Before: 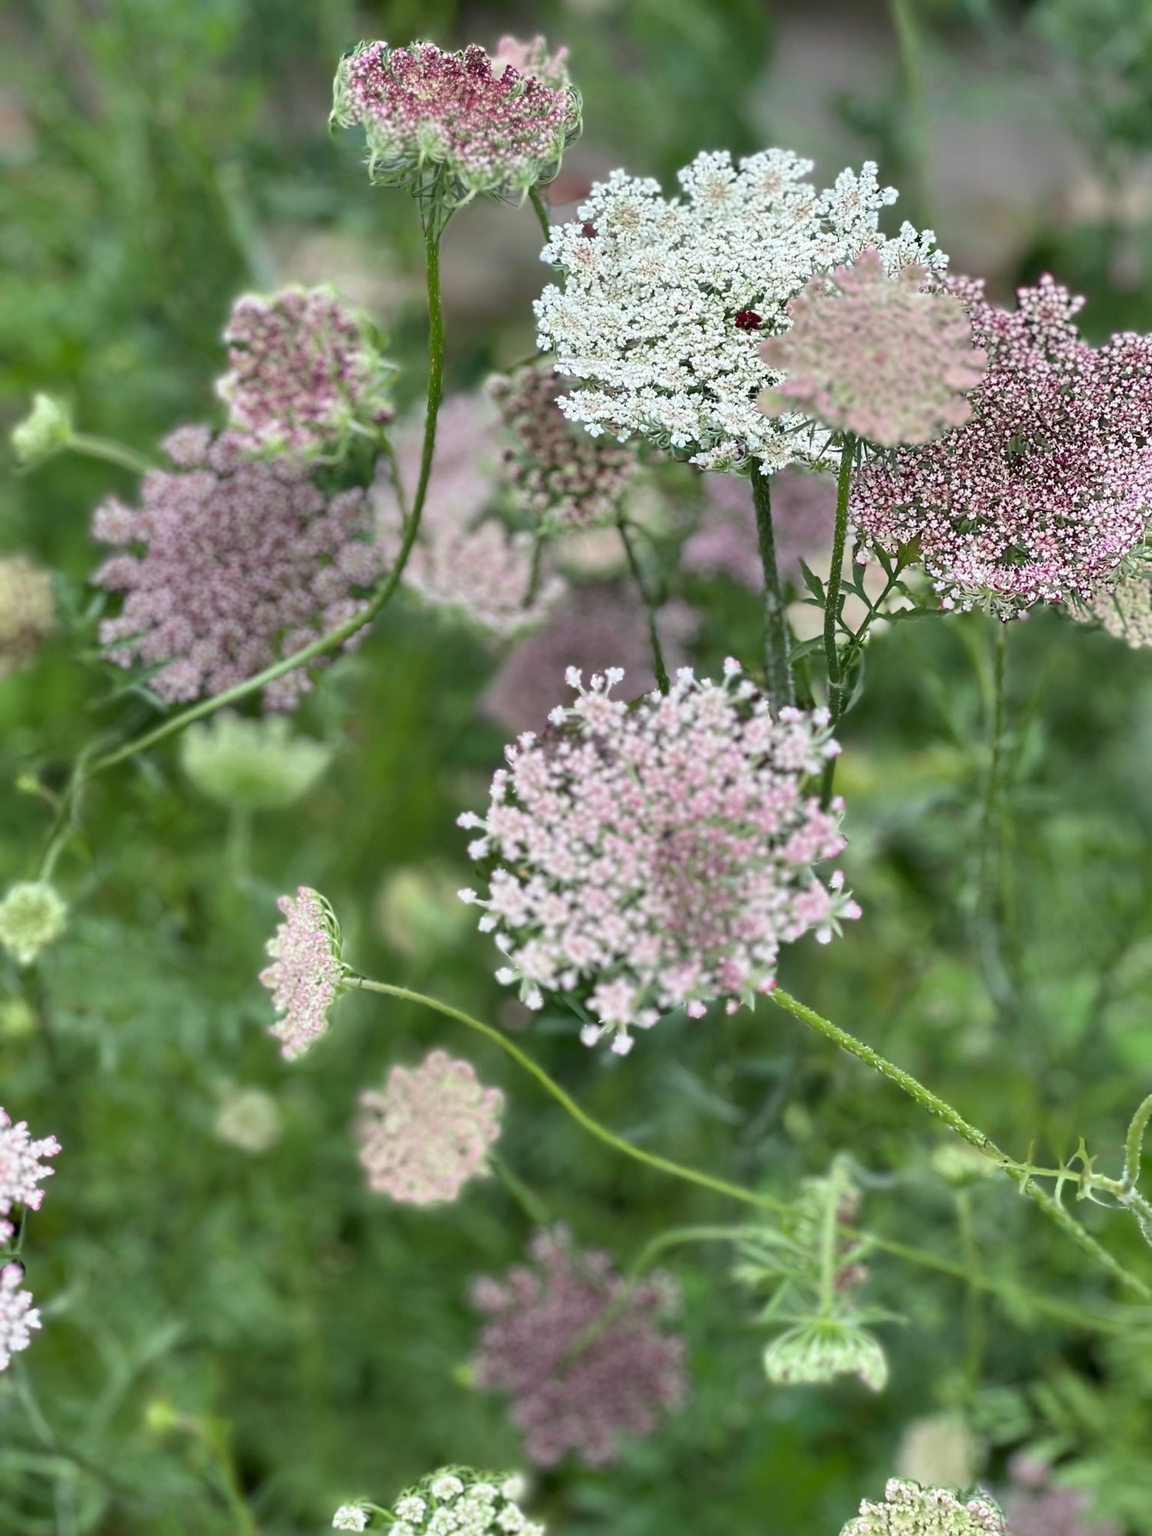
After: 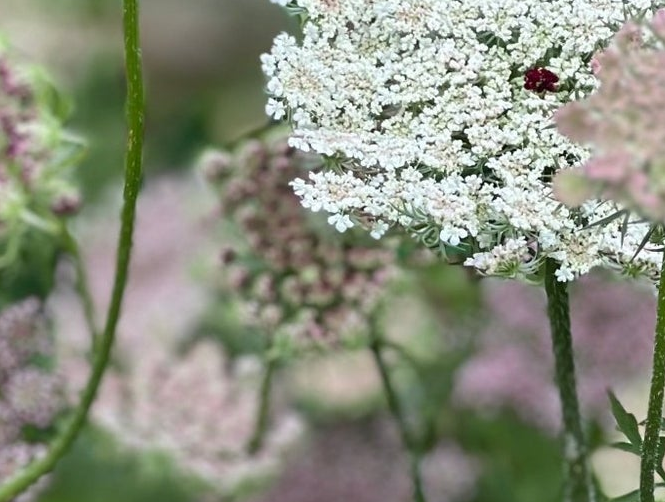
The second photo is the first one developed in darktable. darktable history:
crop: left 28.913%, top 16.874%, right 26.745%, bottom 57.987%
